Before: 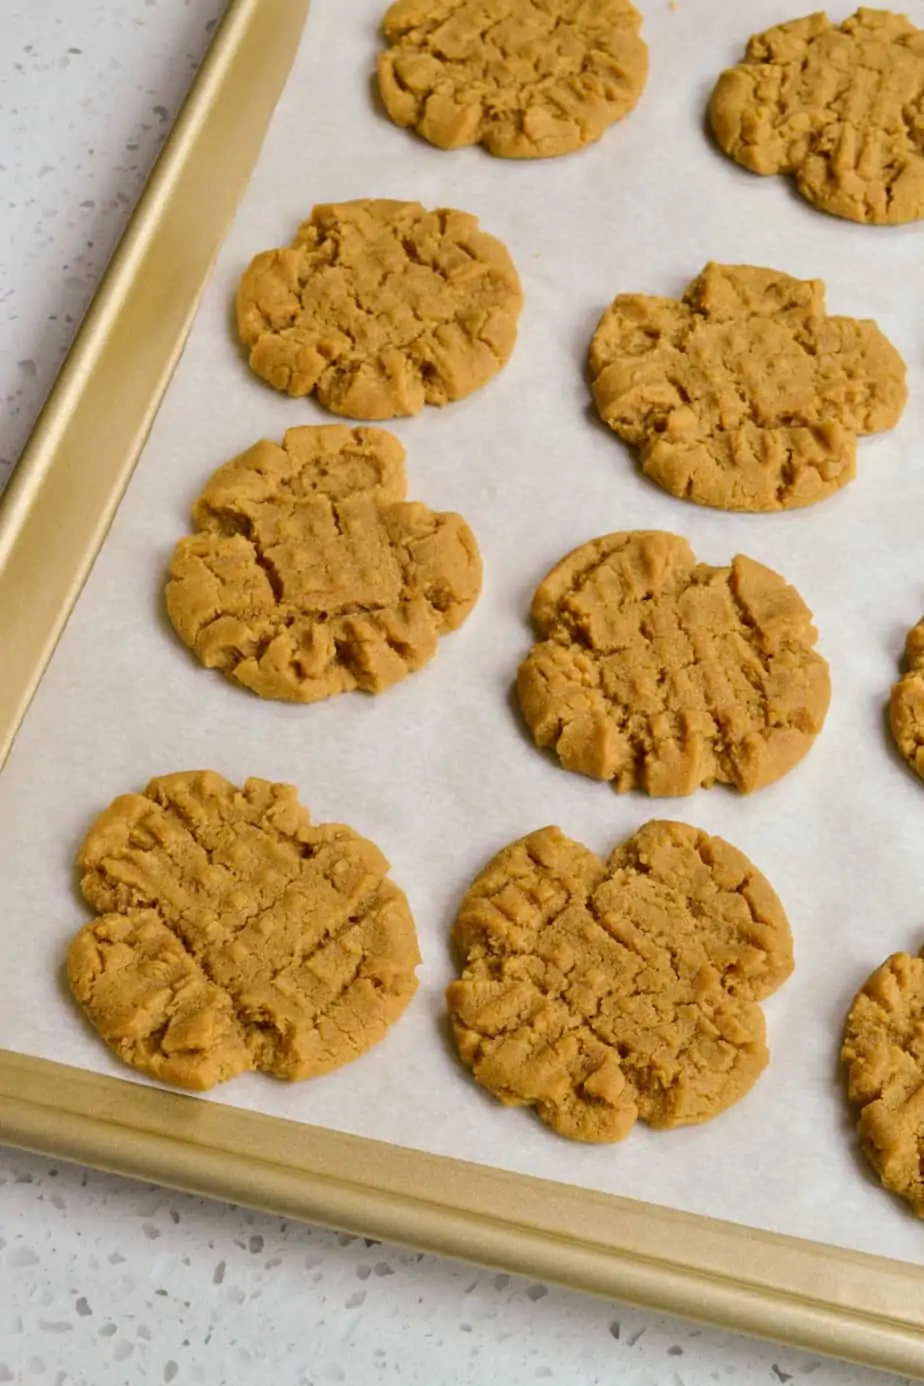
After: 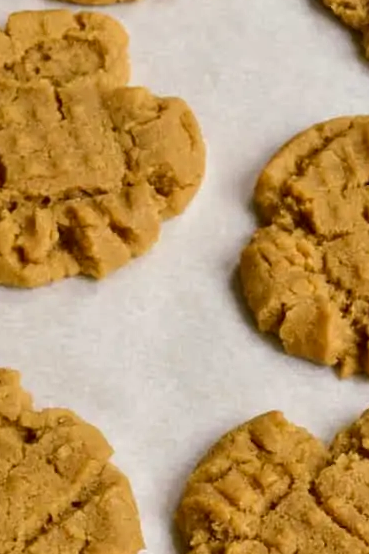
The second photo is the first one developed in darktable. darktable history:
crop: left 30%, top 30%, right 30%, bottom 30%
local contrast: on, module defaults
